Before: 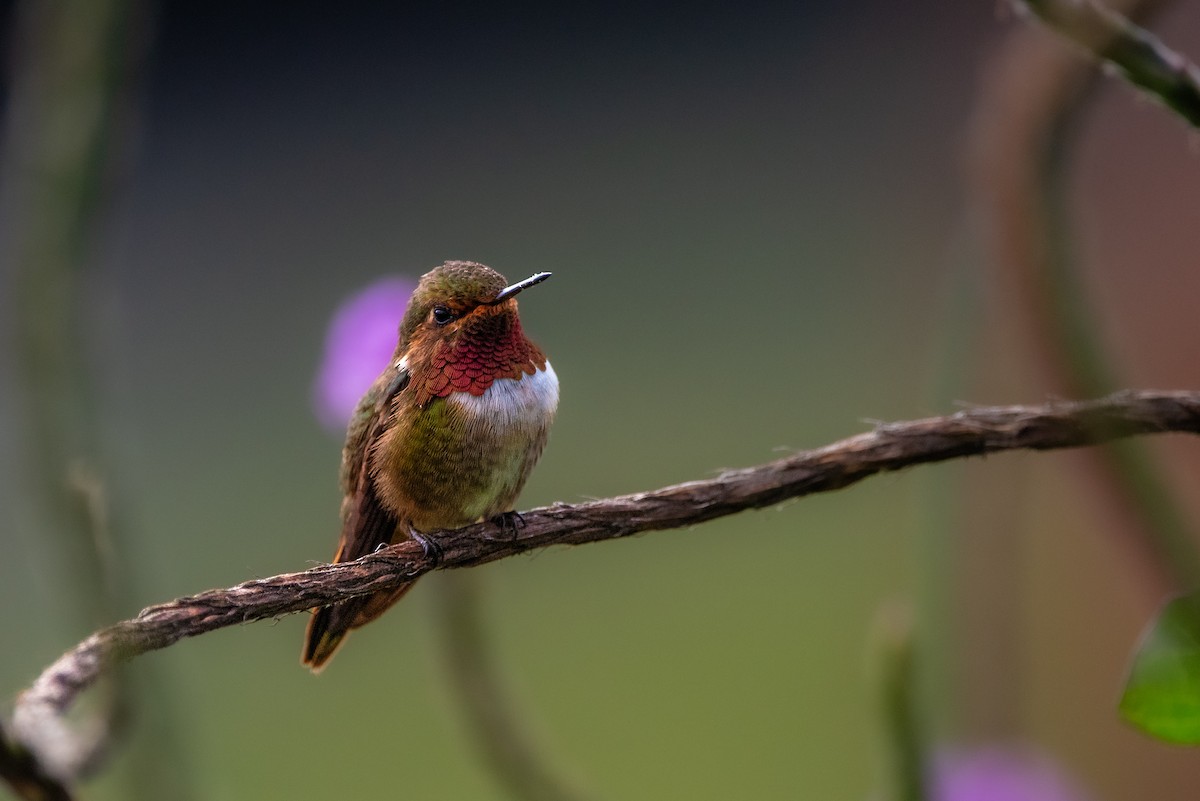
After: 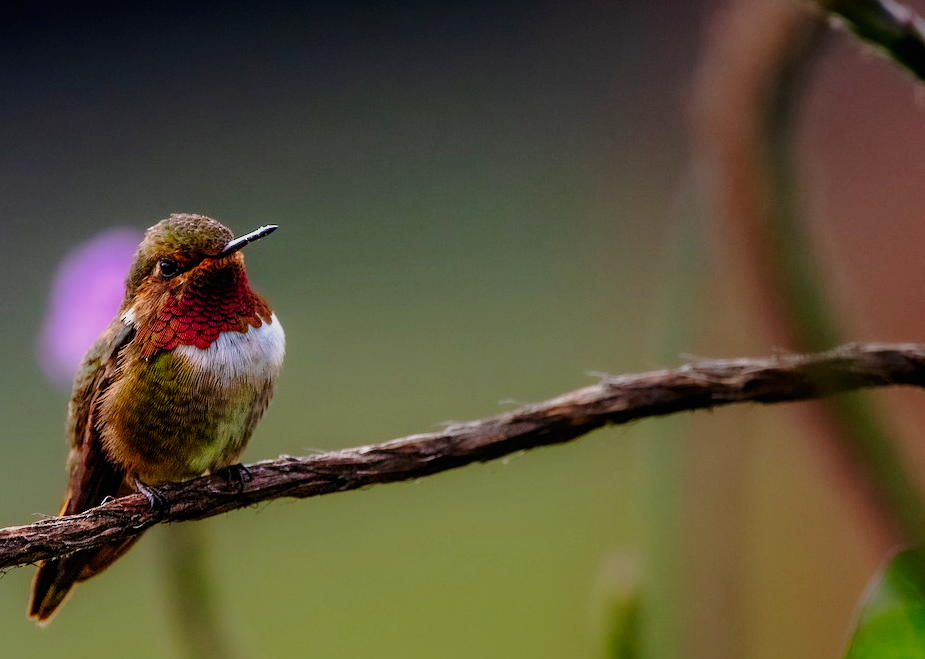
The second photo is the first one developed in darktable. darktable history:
crop: left 22.862%, top 5.907%, bottom 11.804%
tone curve: curves: ch0 [(0.003, 0.003) (0.104, 0.026) (0.236, 0.181) (0.401, 0.443) (0.495, 0.55) (0.625, 0.67) (0.819, 0.841) (0.96, 0.899)]; ch1 [(0, 0) (0.161, 0.092) (0.37, 0.302) (0.424, 0.402) (0.45, 0.466) (0.495, 0.51) (0.573, 0.571) (0.638, 0.641) (0.751, 0.741) (1, 1)]; ch2 [(0, 0) (0.352, 0.403) (0.466, 0.443) (0.524, 0.526) (0.56, 0.556) (1, 1)], preserve colors none
